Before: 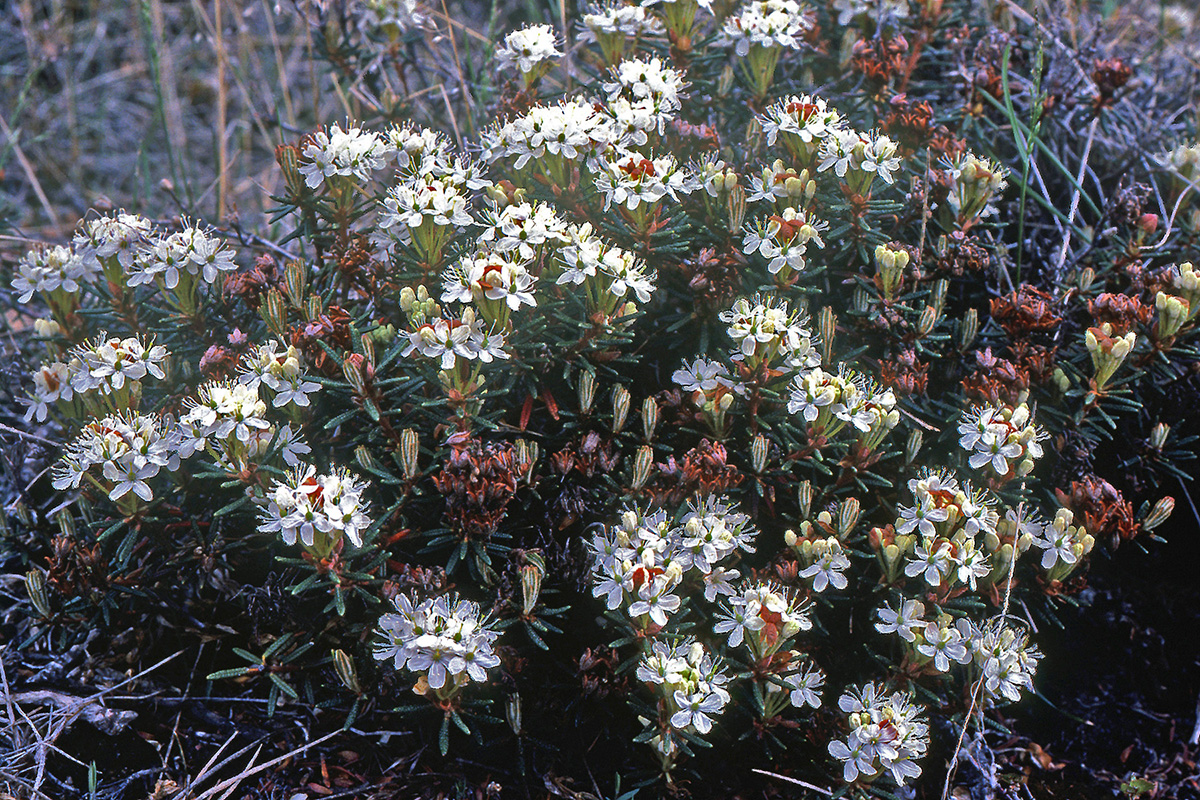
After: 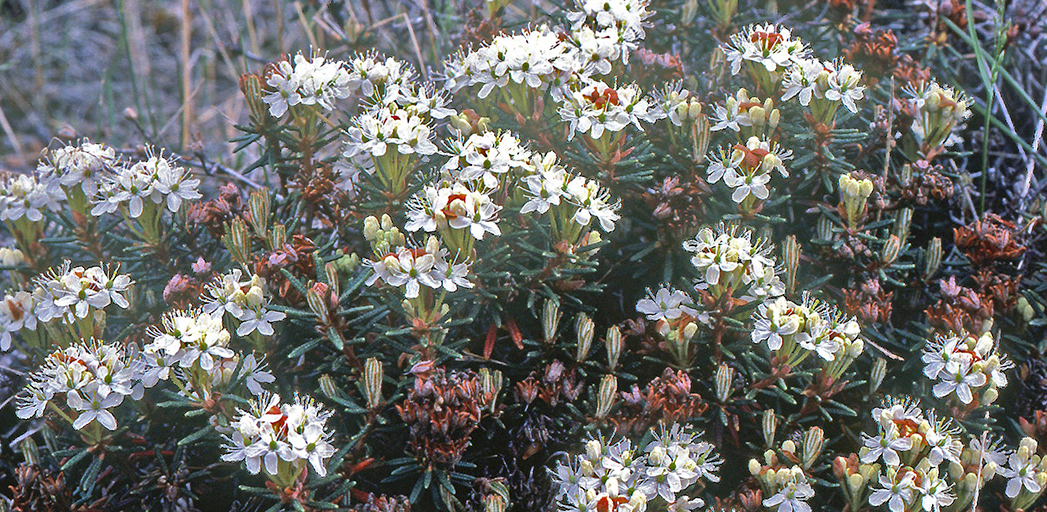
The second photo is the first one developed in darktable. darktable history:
crop: left 3.064%, top 8.987%, right 9.615%, bottom 26.889%
